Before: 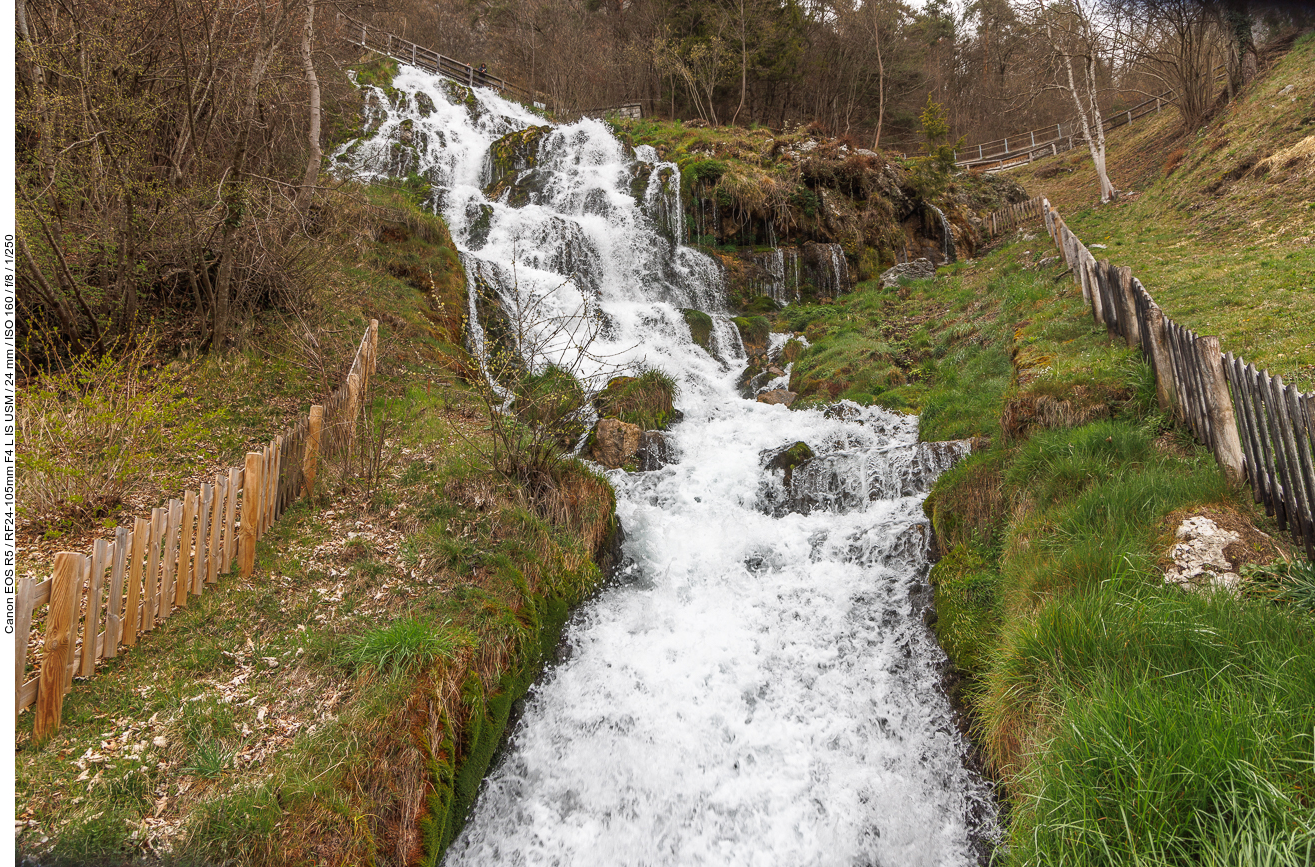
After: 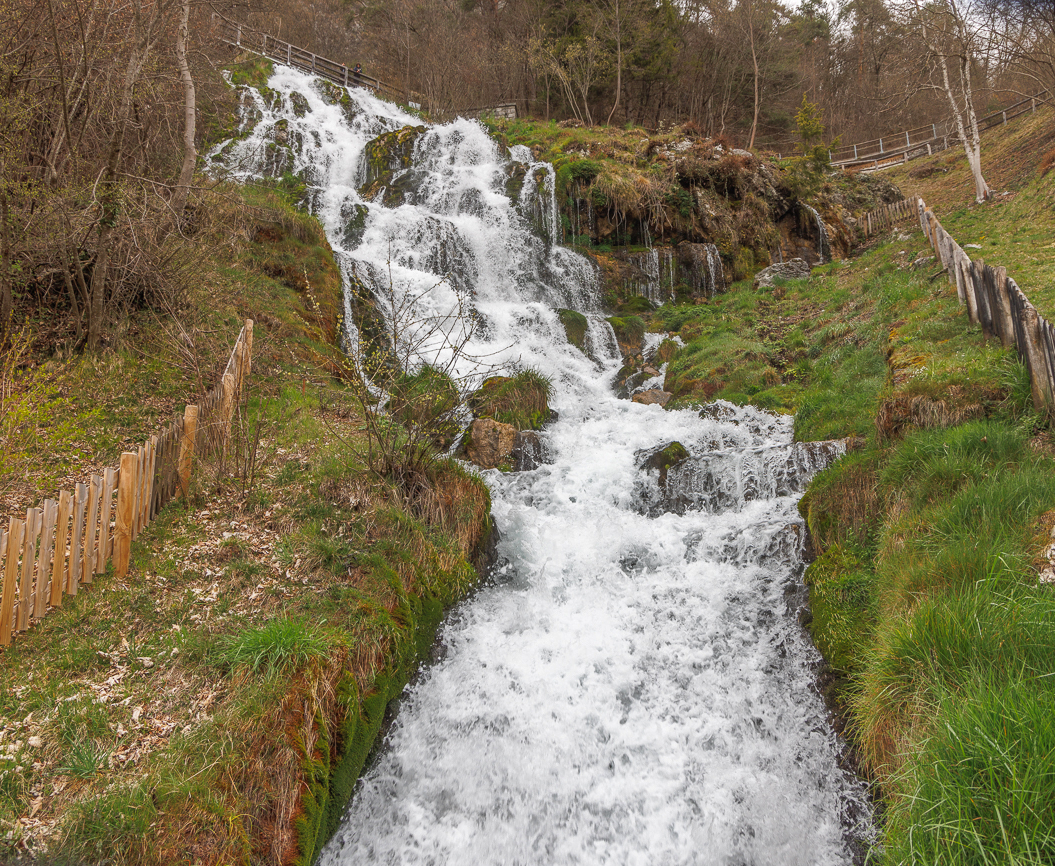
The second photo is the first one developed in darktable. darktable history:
shadows and highlights: on, module defaults
crop and rotate: left 9.57%, right 10.151%
